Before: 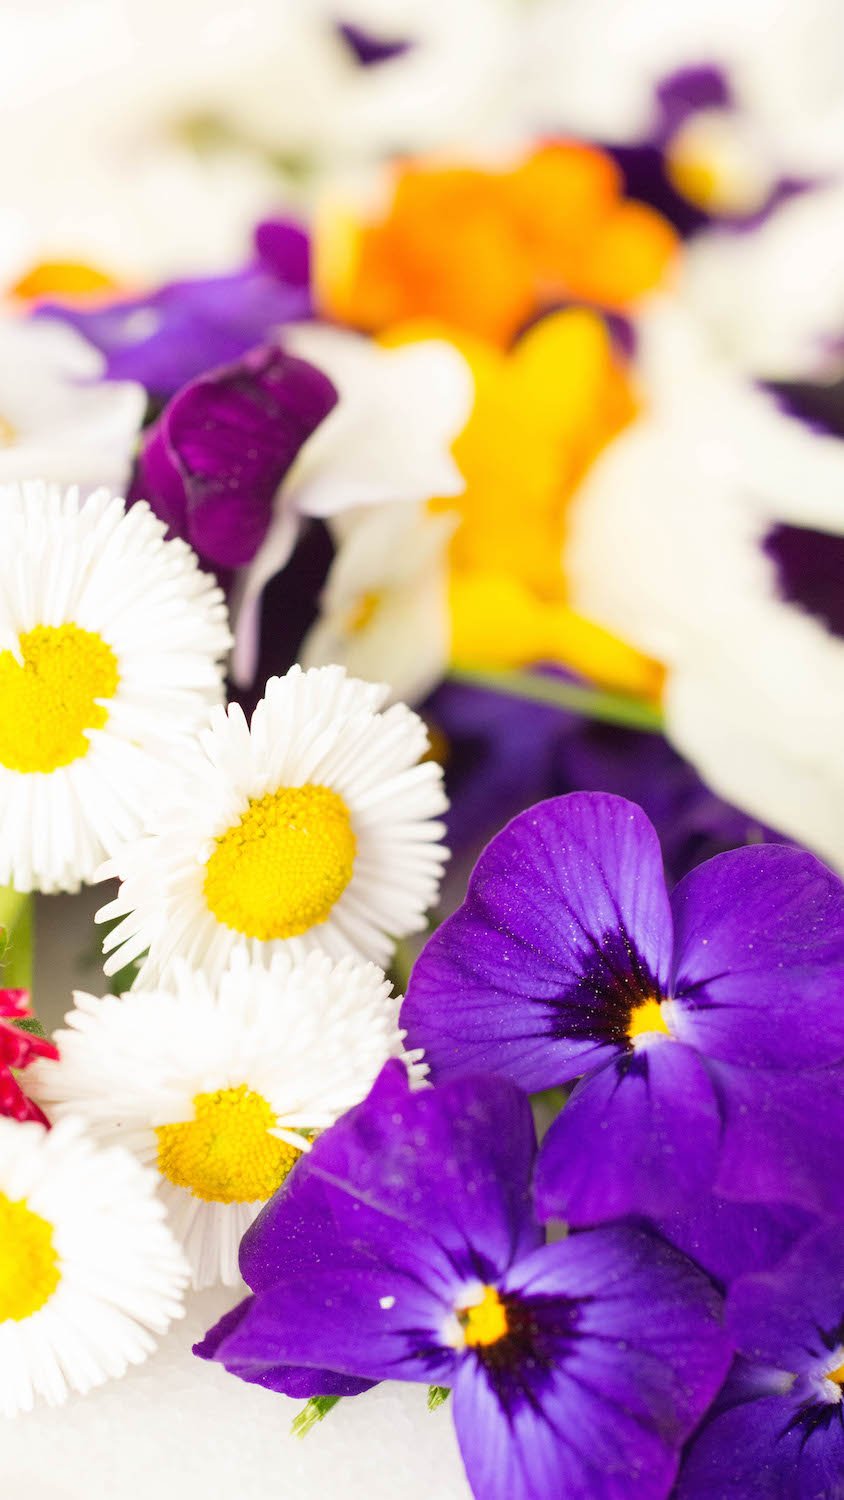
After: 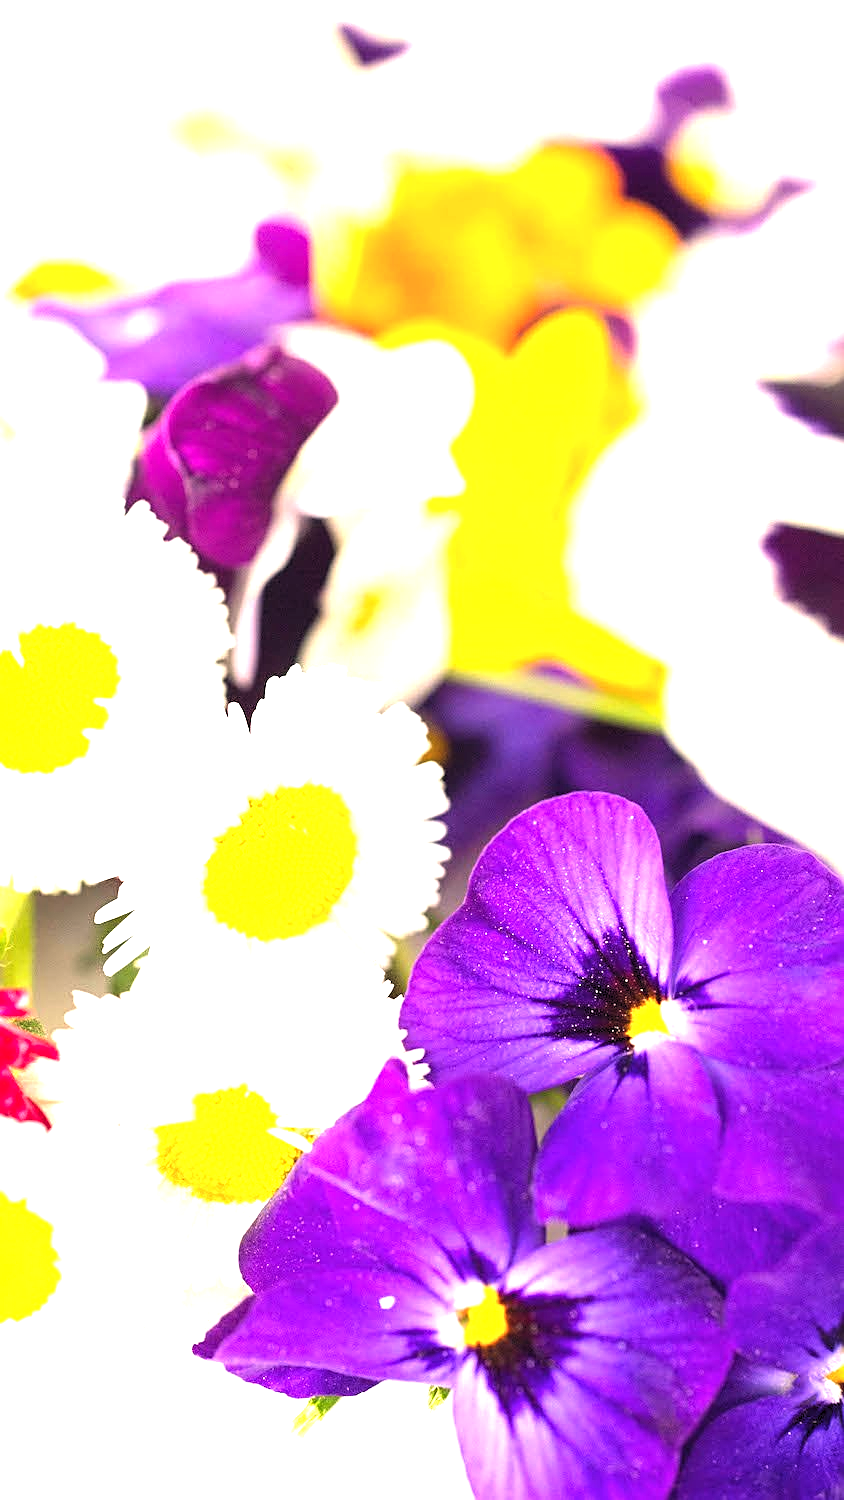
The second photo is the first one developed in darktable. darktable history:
levels: levels [0.031, 0.5, 0.969]
color balance rgb: shadows lift › hue 87.51°, highlights gain › chroma 1.62%, highlights gain › hue 55.1°, global offset › chroma 0.06%, global offset › hue 253.66°, linear chroma grading › global chroma 0.5%
exposure: exposure 1.16 EV, compensate exposure bias true, compensate highlight preservation false
sharpen: on, module defaults
